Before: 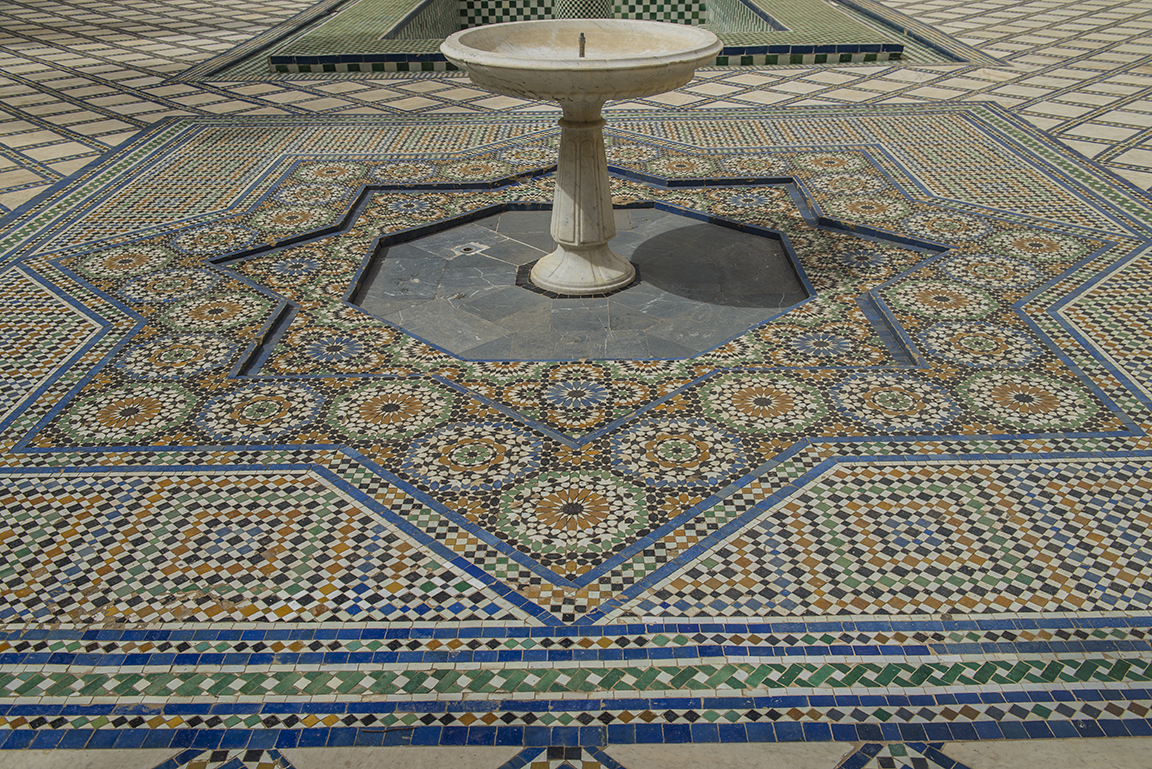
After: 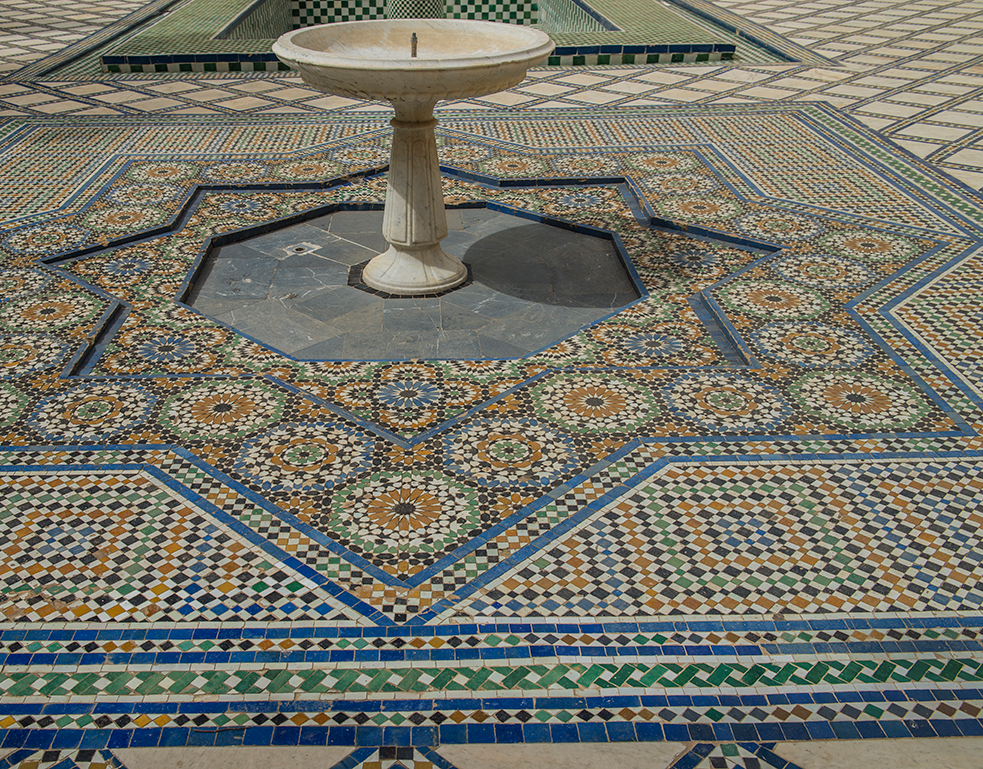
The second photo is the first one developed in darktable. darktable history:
crop and rotate: left 14.641%
